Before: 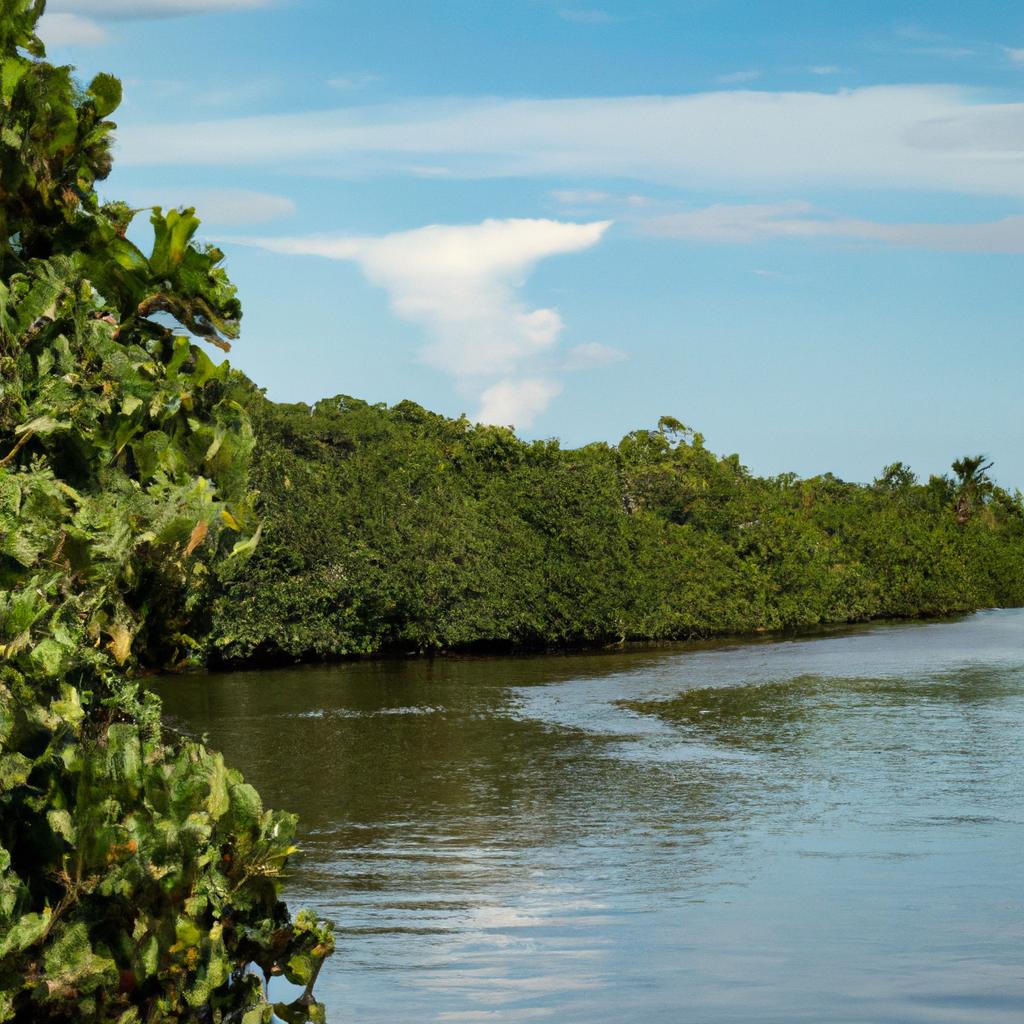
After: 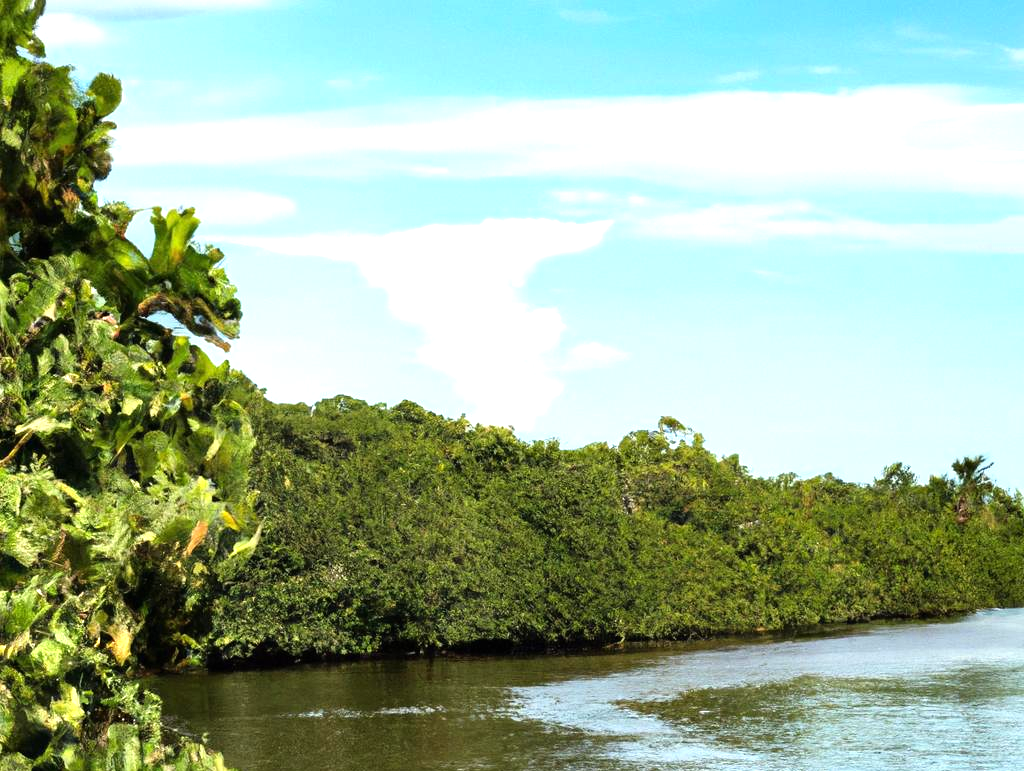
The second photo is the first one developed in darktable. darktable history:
crop: bottom 24.653%
tone equalizer: -8 EV -0.445 EV, -7 EV -0.403 EV, -6 EV -0.33 EV, -5 EV -0.254 EV, -3 EV 0.208 EV, -2 EV 0.306 EV, -1 EV 0.386 EV, +0 EV 0.402 EV
exposure: black level correction 0, exposure 0.69 EV, compensate exposure bias true, compensate highlight preservation false
